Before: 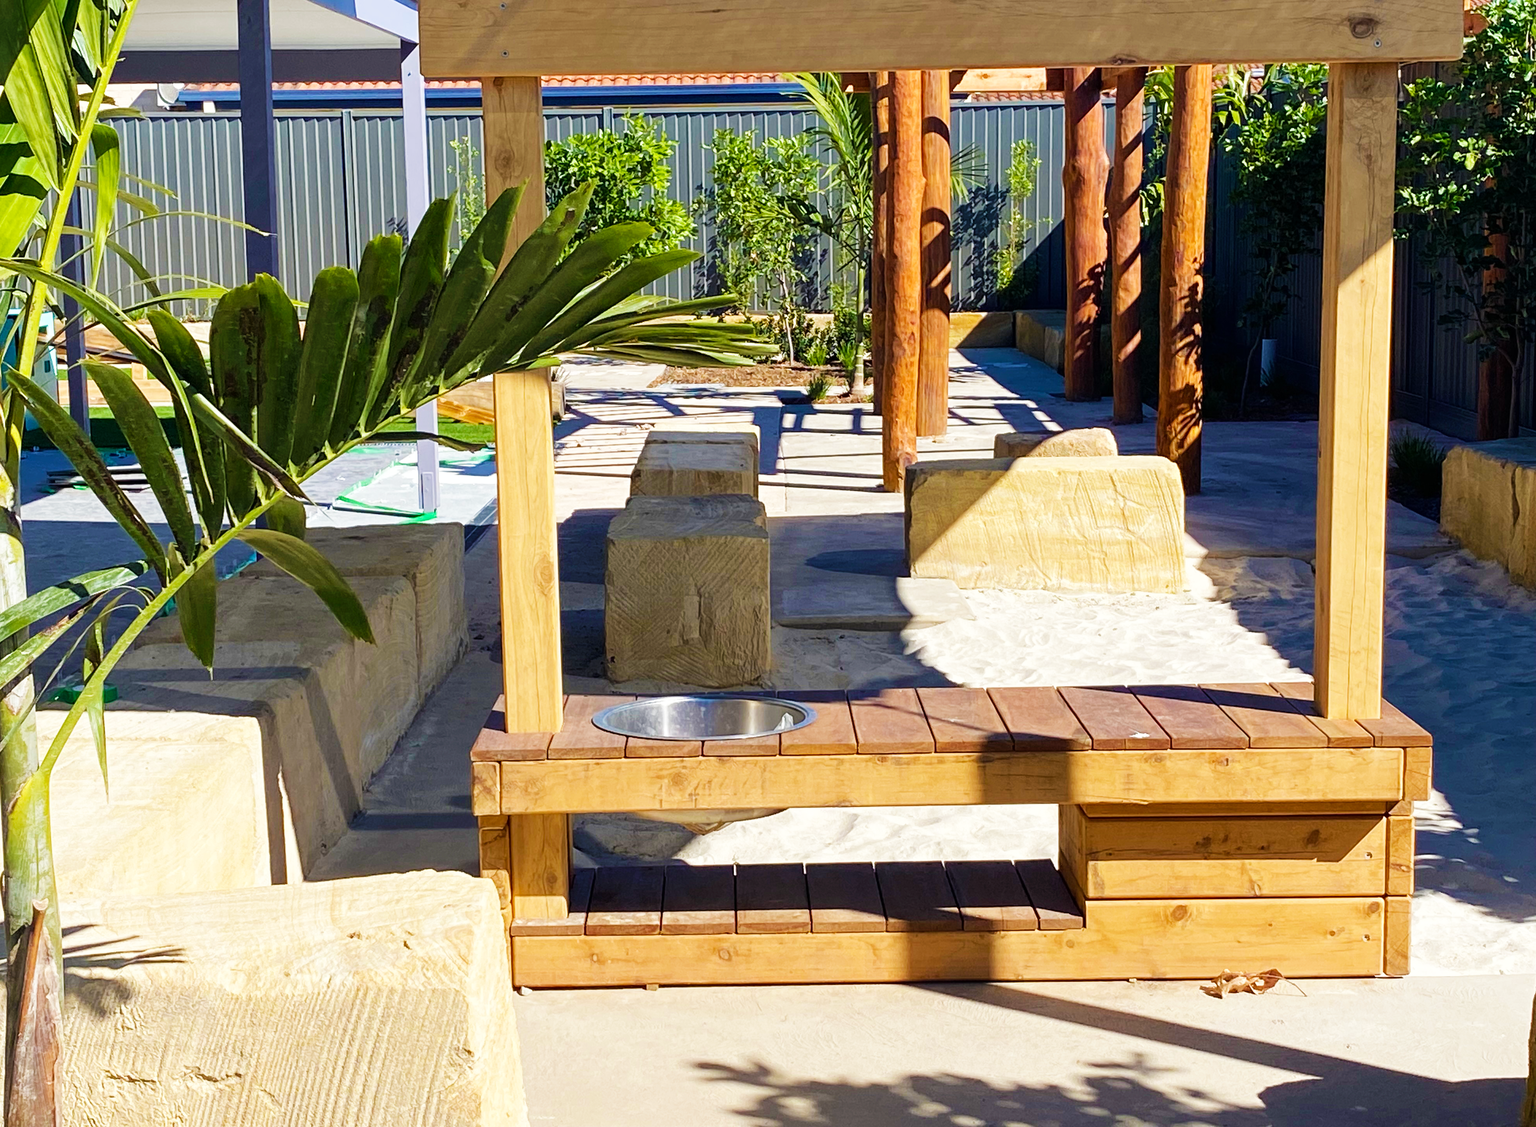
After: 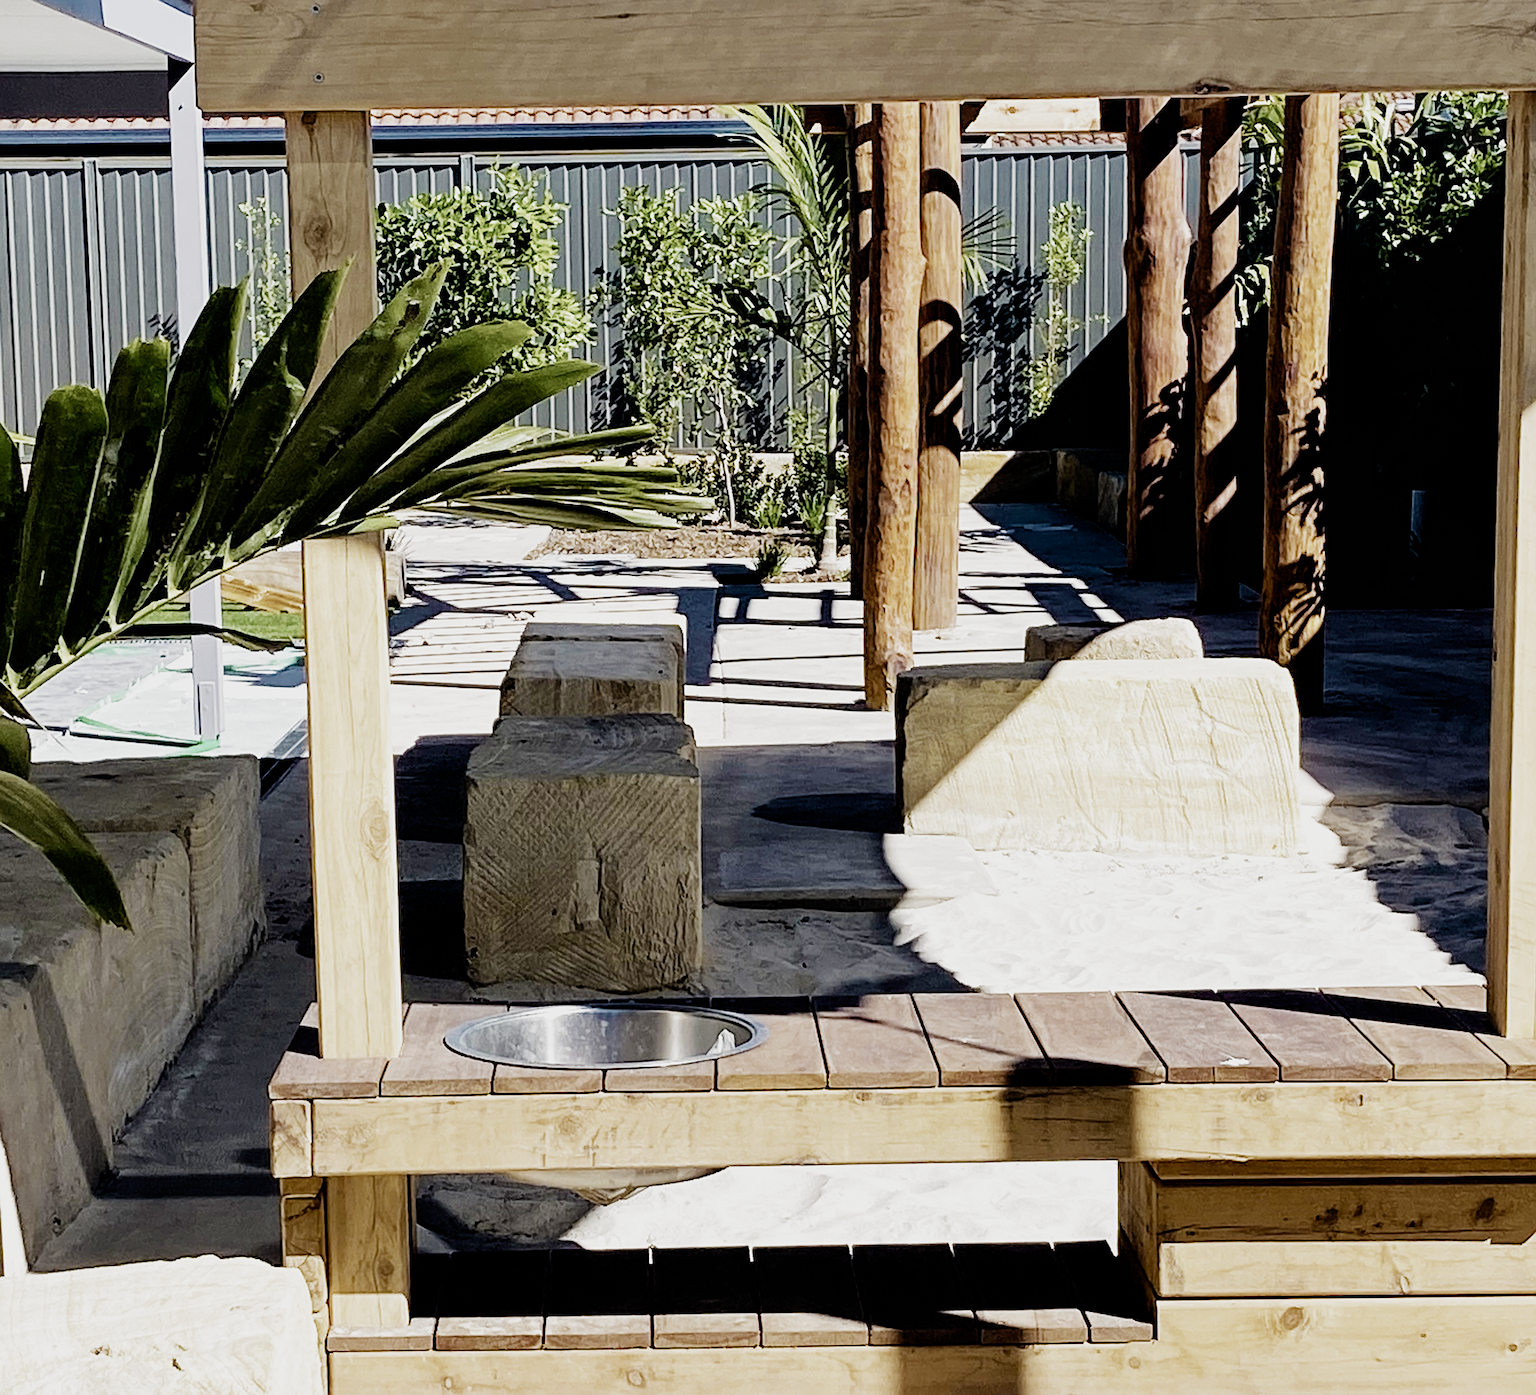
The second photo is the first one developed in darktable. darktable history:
crop: left 18.54%, right 12.183%, bottom 14.225%
sharpen: on, module defaults
filmic rgb: black relative exposure -5.04 EV, white relative exposure 3.96 EV, threshold 5.97 EV, hardness 2.91, contrast 1.404, highlights saturation mix -31.31%, preserve chrominance no, color science v4 (2020), contrast in shadows soft, contrast in highlights soft, enable highlight reconstruction true
